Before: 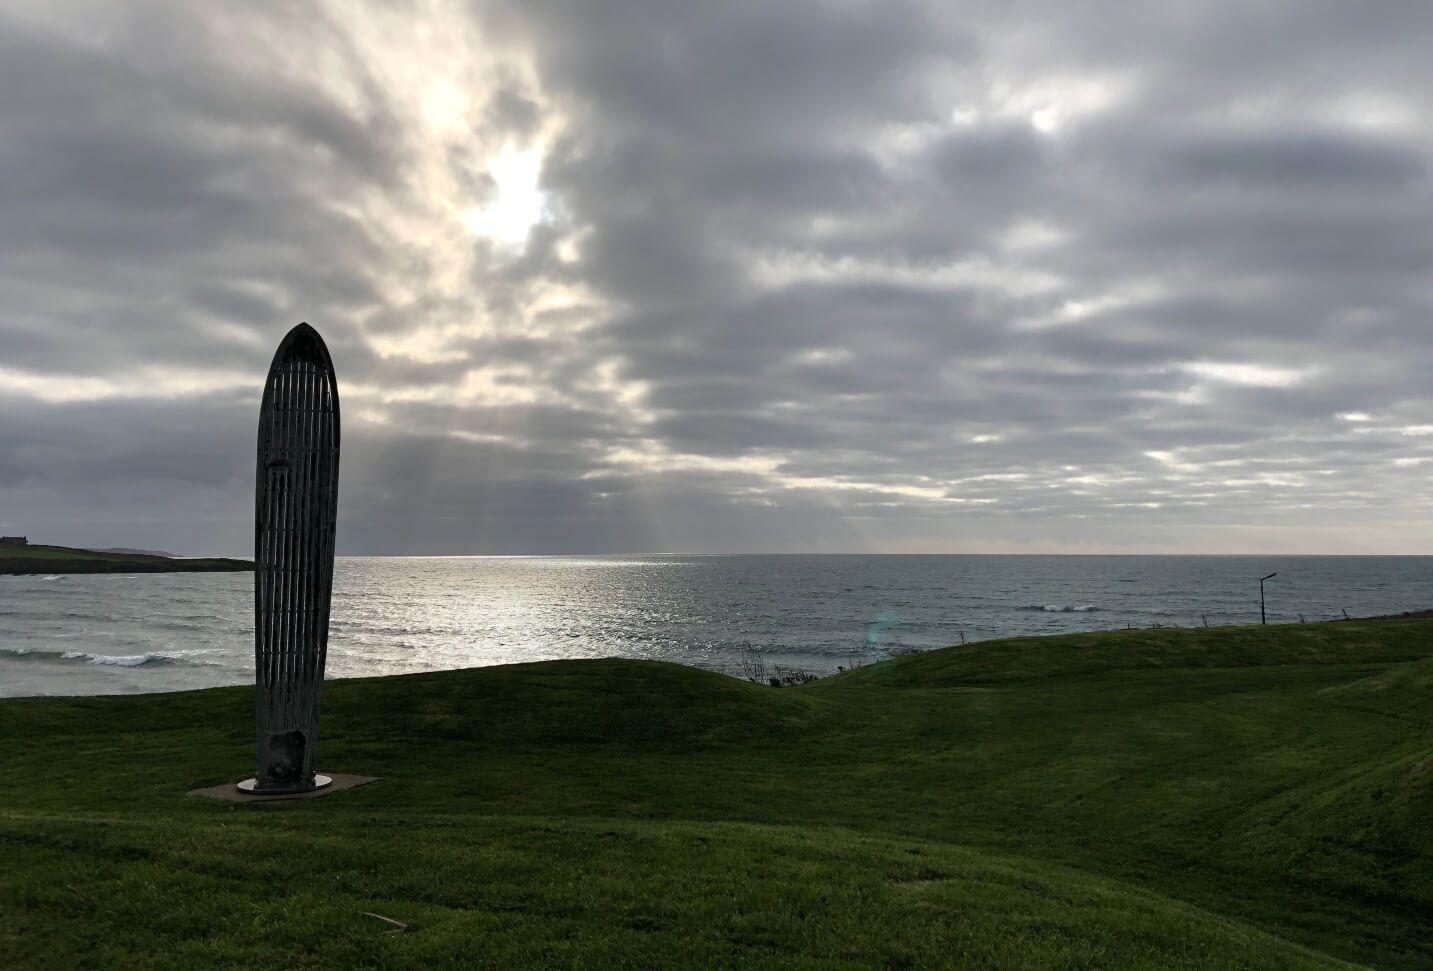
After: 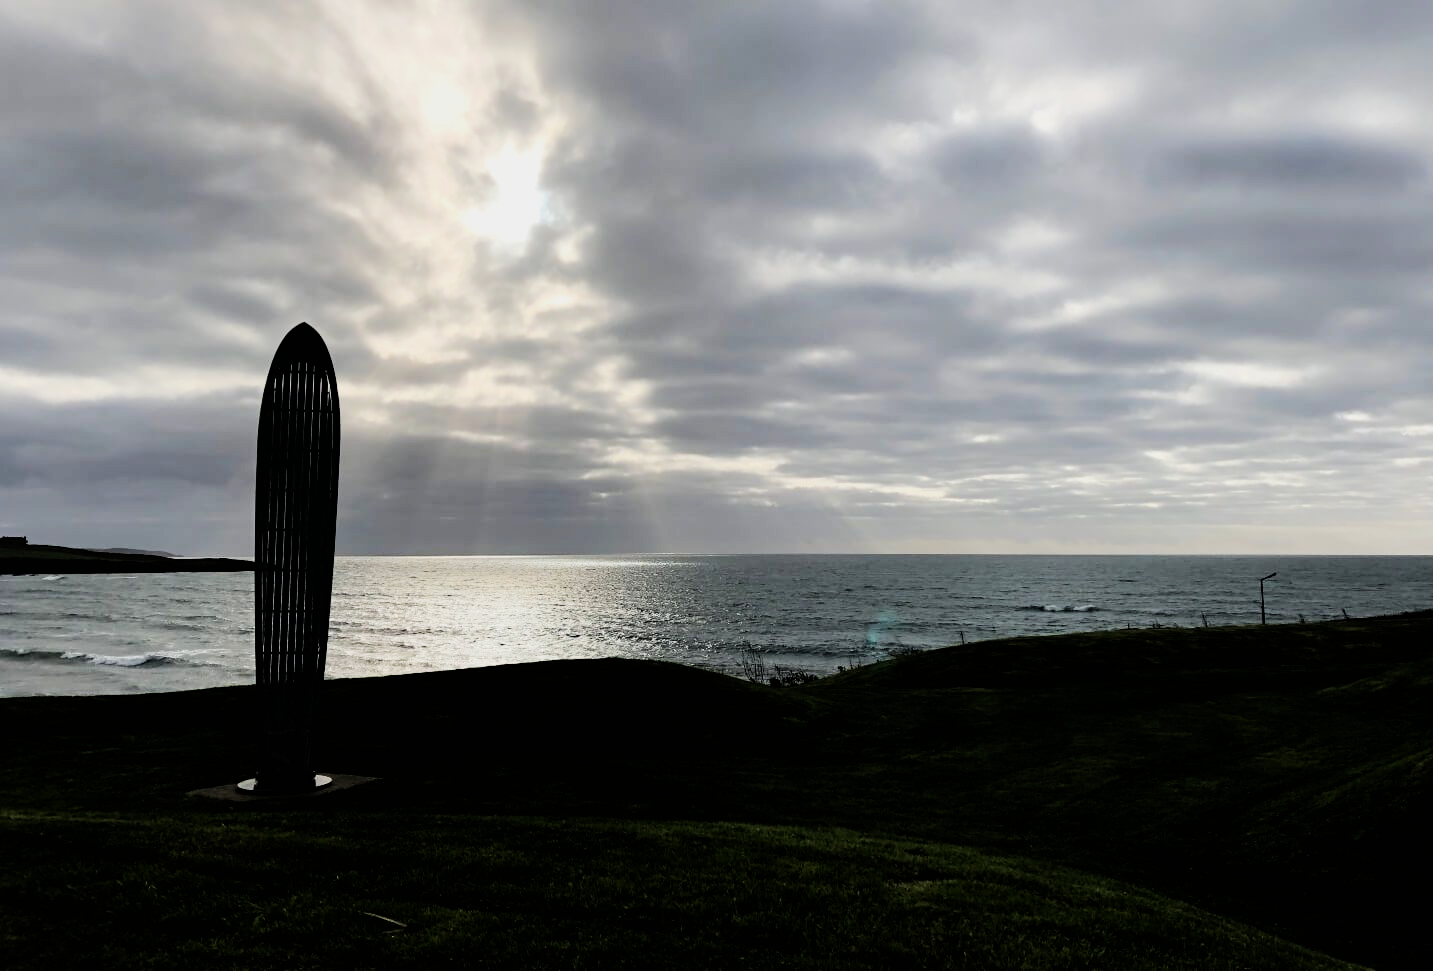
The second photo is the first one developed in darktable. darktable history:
filmic rgb: black relative exposure -5.03 EV, white relative exposure 4 EV, hardness 2.89, contrast 1.298, highlights saturation mix -28.51%
color balance rgb: linear chroma grading › global chroma 8.726%, perceptual saturation grading › global saturation 0.868%, perceptual saturation grading › mid-tones 11.455%
tone equalizer: -8 EV -0.452 EV, -7 EV -0.407 EV, -6 EV -0.344 EV, -5 EV -0.221 EV, -3 EV 0.223 EV, -2 EV 0.355 EV, -1 EV 0.386 EV, +0 EV 0.405 EV, edges refinement/feathering 500, mask exposure compensation -1.57 EV, preserve details no
